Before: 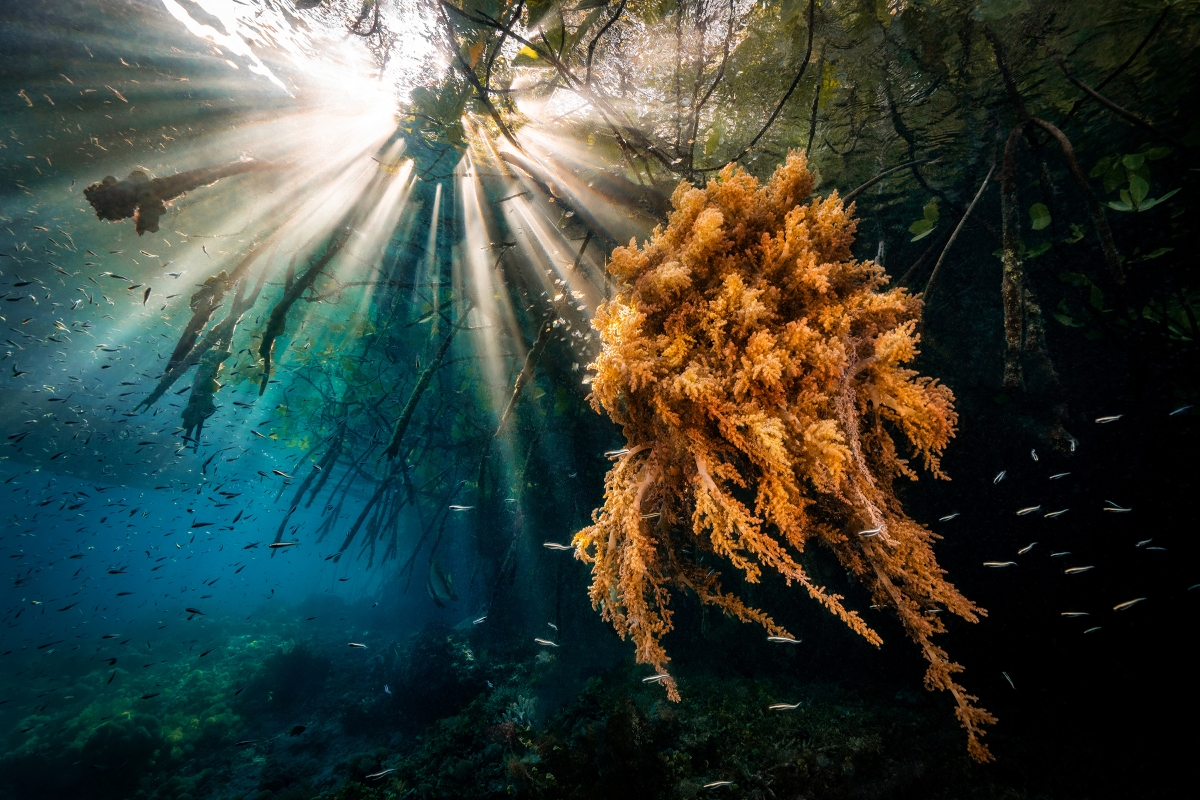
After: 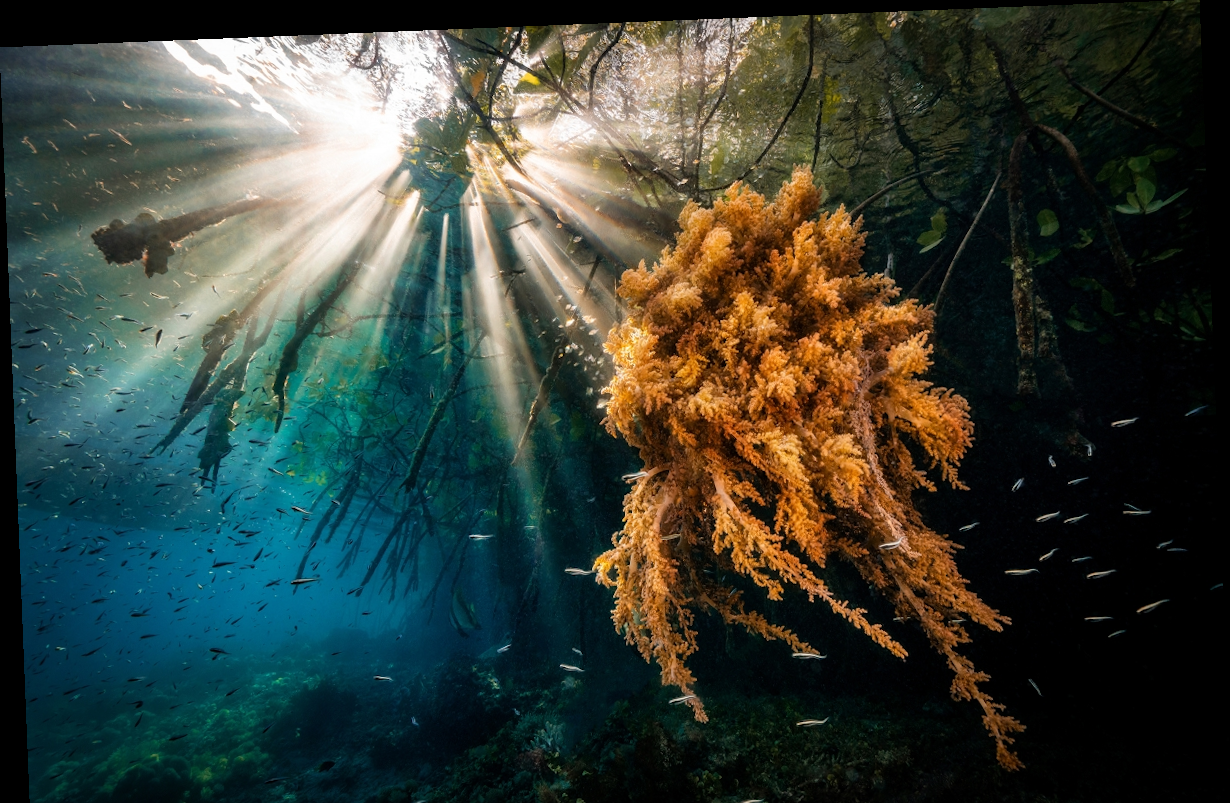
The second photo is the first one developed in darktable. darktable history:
crop and rotate: top 0%, bottom 5.097%
rotate and perspective: rotation -2.29°, automatic cropping off
